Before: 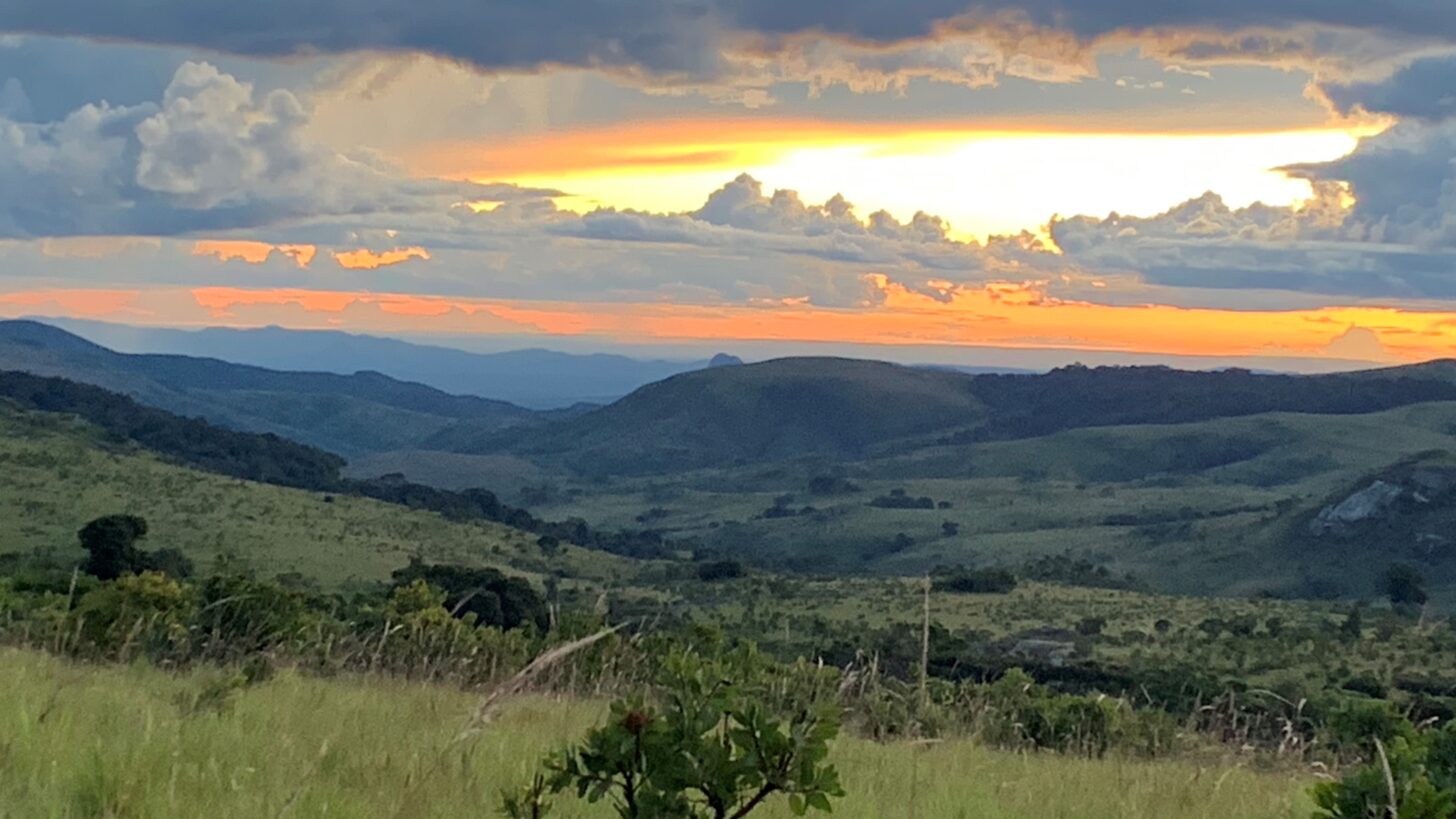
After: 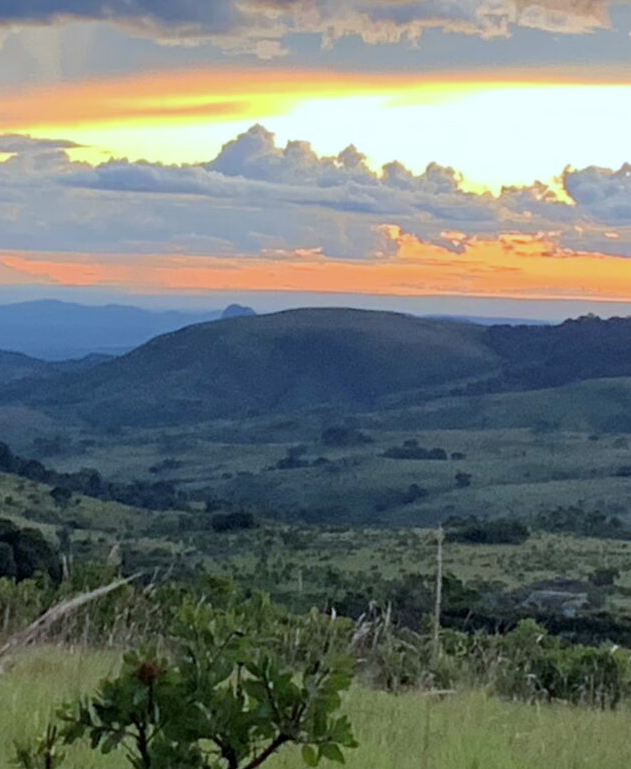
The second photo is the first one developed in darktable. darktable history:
white balance: red 0.931, blue 1.11
crop: left 33.452%, top 6.025%, right 23.155%
